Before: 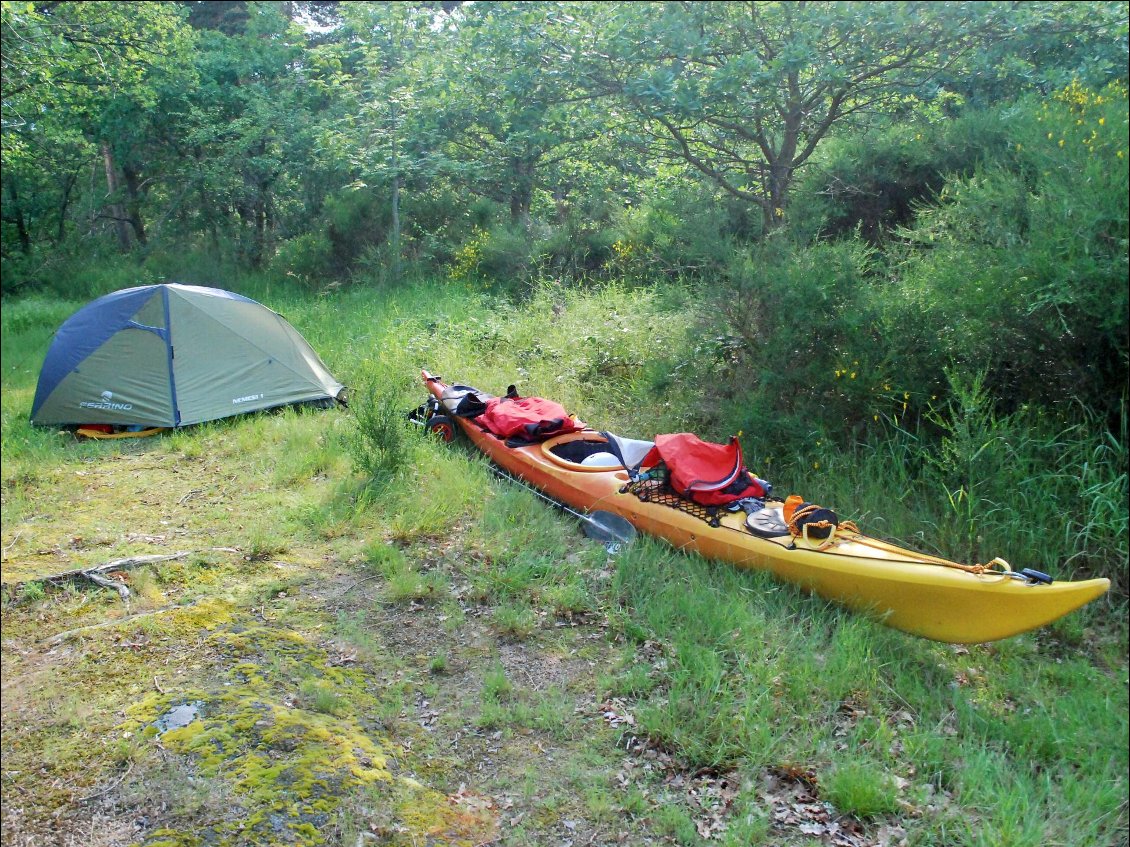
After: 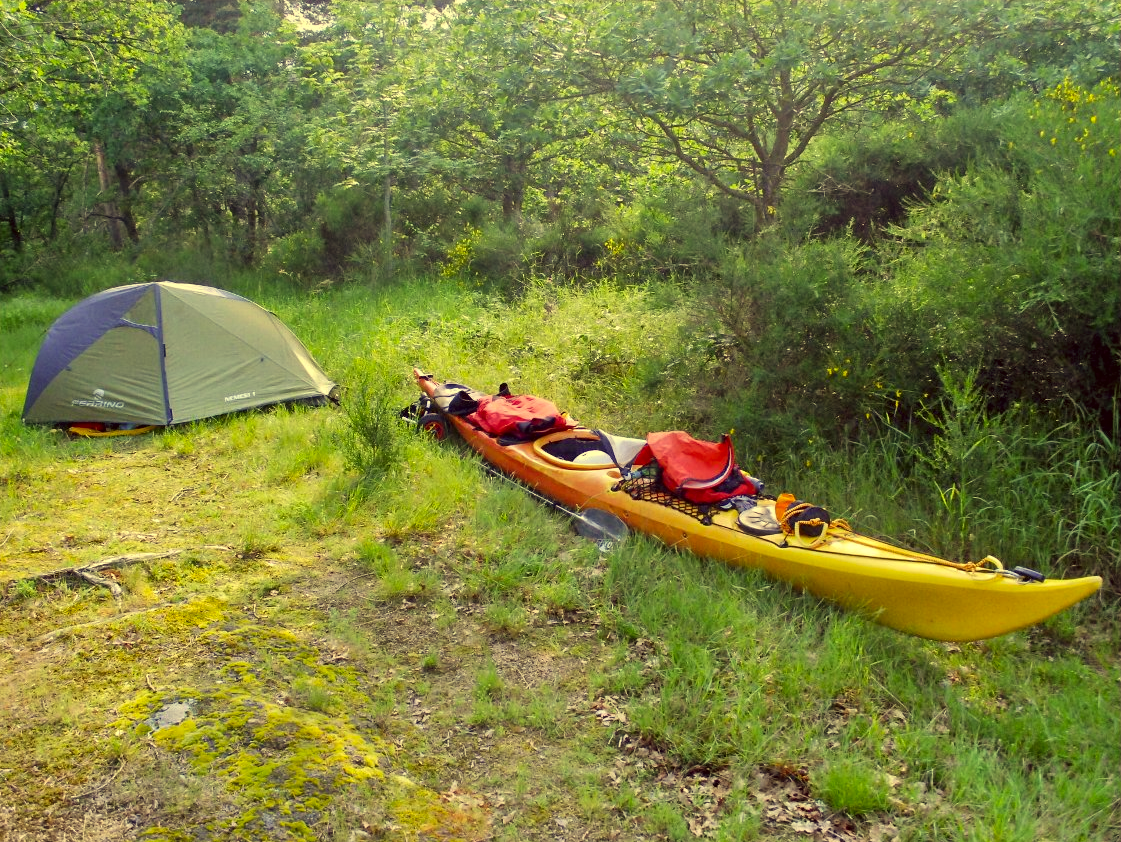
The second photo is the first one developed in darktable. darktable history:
color correction: highlights a* -0.565, highlights b* 39.68, shadows a* 9.92, shadows b* -0.823
crop and rotate: left 0.721%, top 0.339%, bottom 0.251%
local contrast: mode bilateral grid, contrast 19, coarseness 49, detail 119%, midtone range 0.2
